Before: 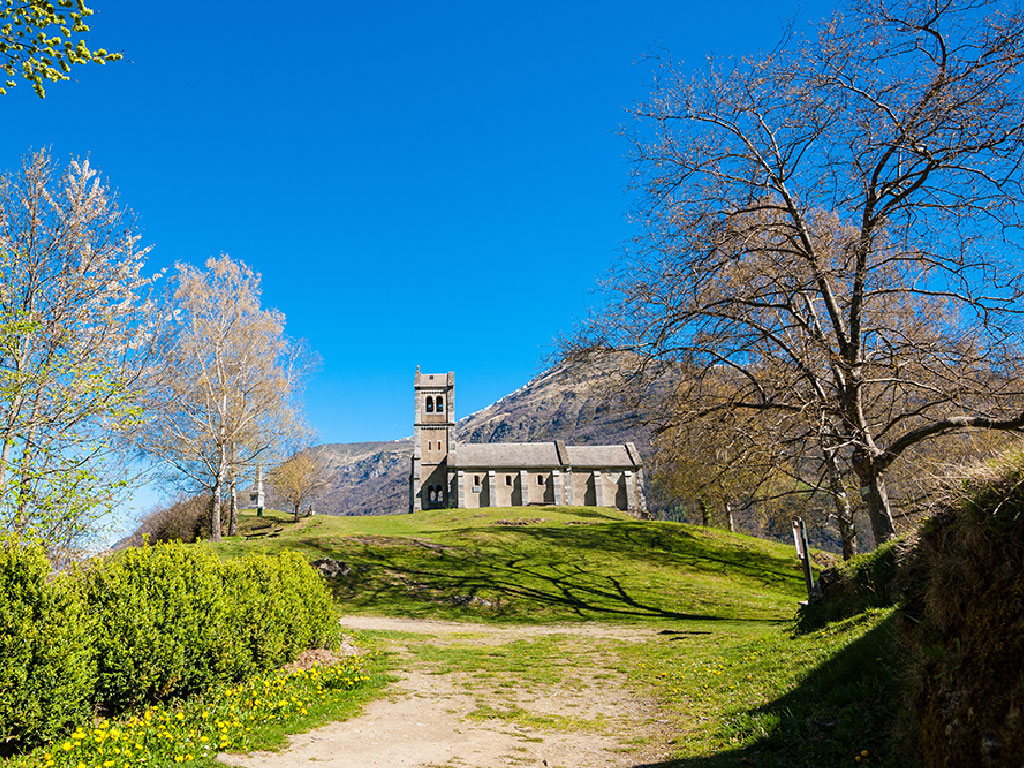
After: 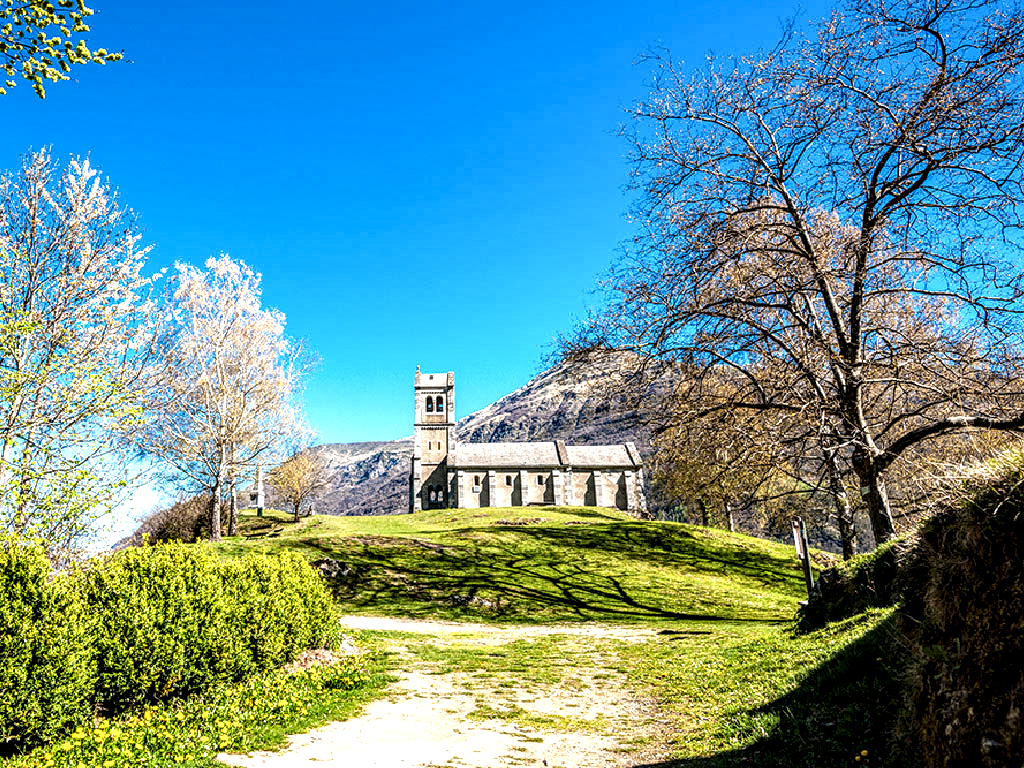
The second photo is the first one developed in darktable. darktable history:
exposure: exposure 0.557 EV, compensate highlight preservation false
local contrast: detail 202%
